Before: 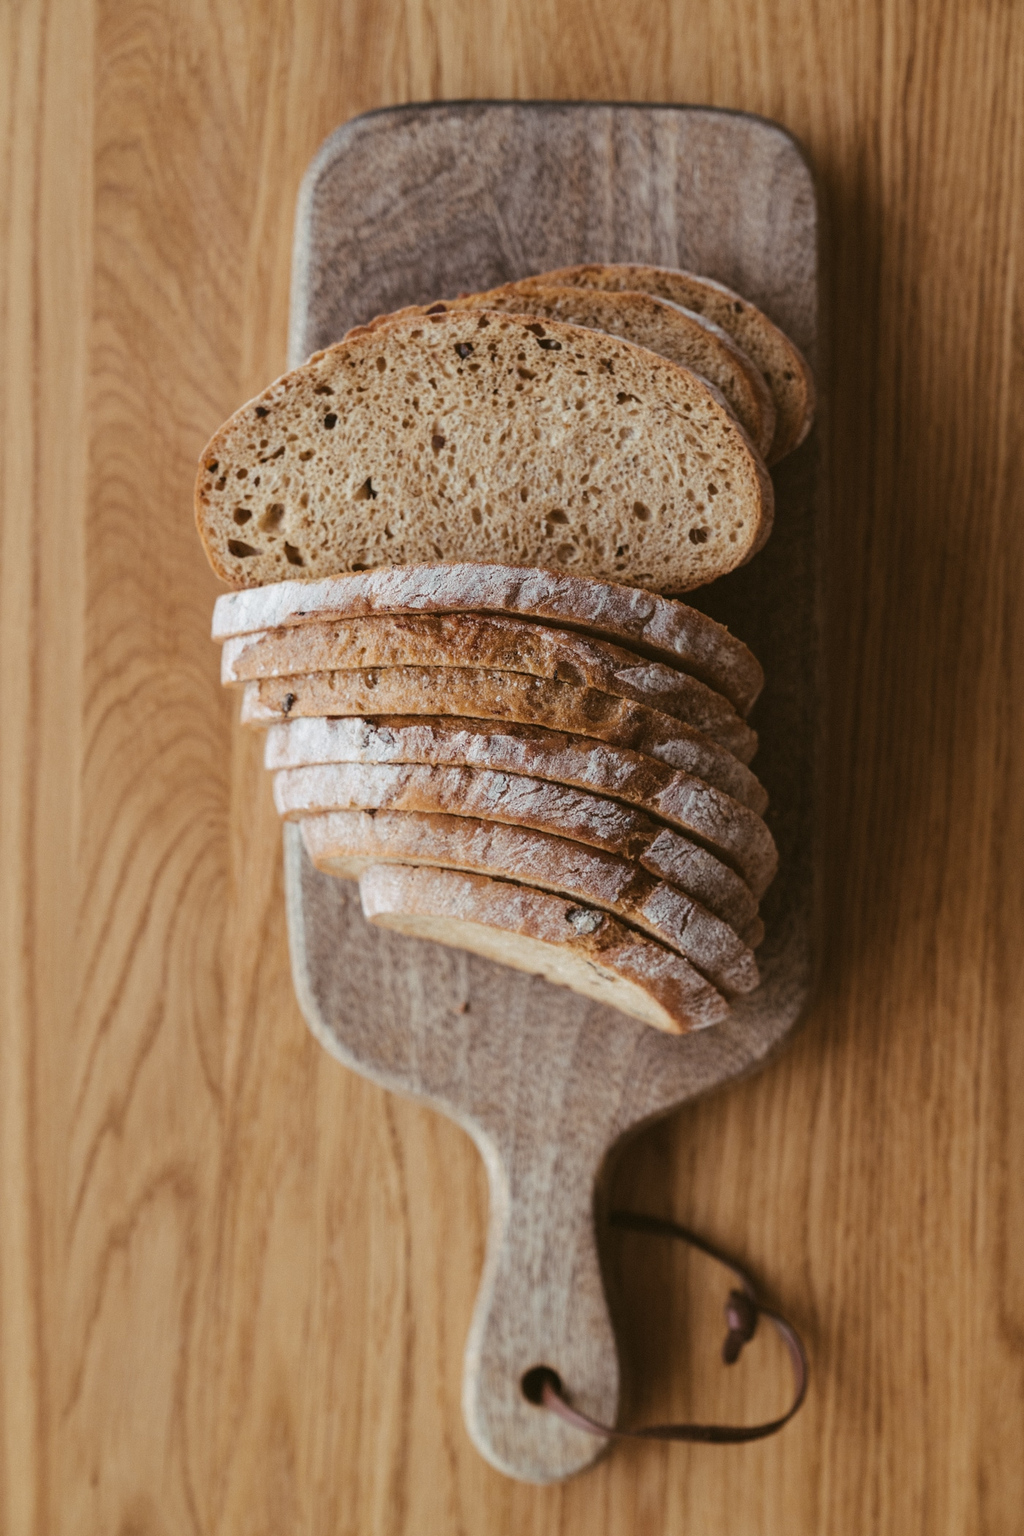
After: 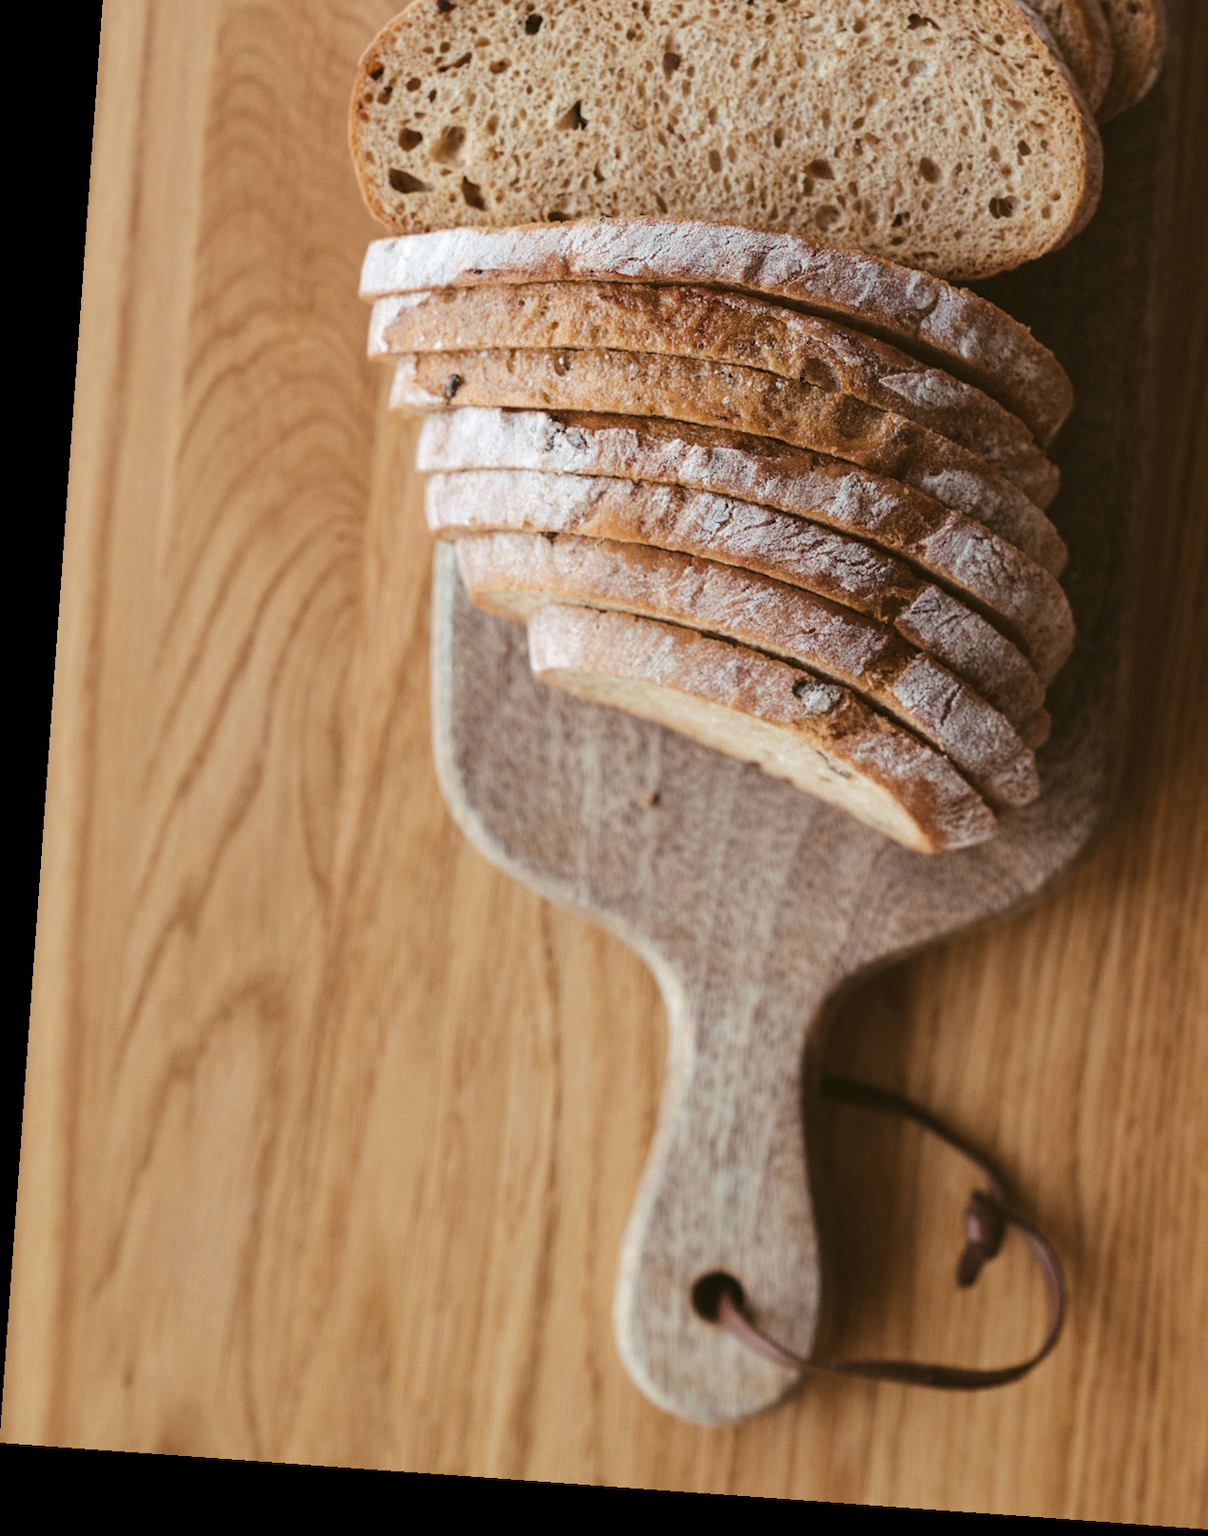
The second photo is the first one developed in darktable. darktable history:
crop: top 26.531%, right 17.959%
rotate and perspective: rotation 4.1°, automatic cropping off
exposure: exposure 0.191 EV, compensate highlight preservation false
